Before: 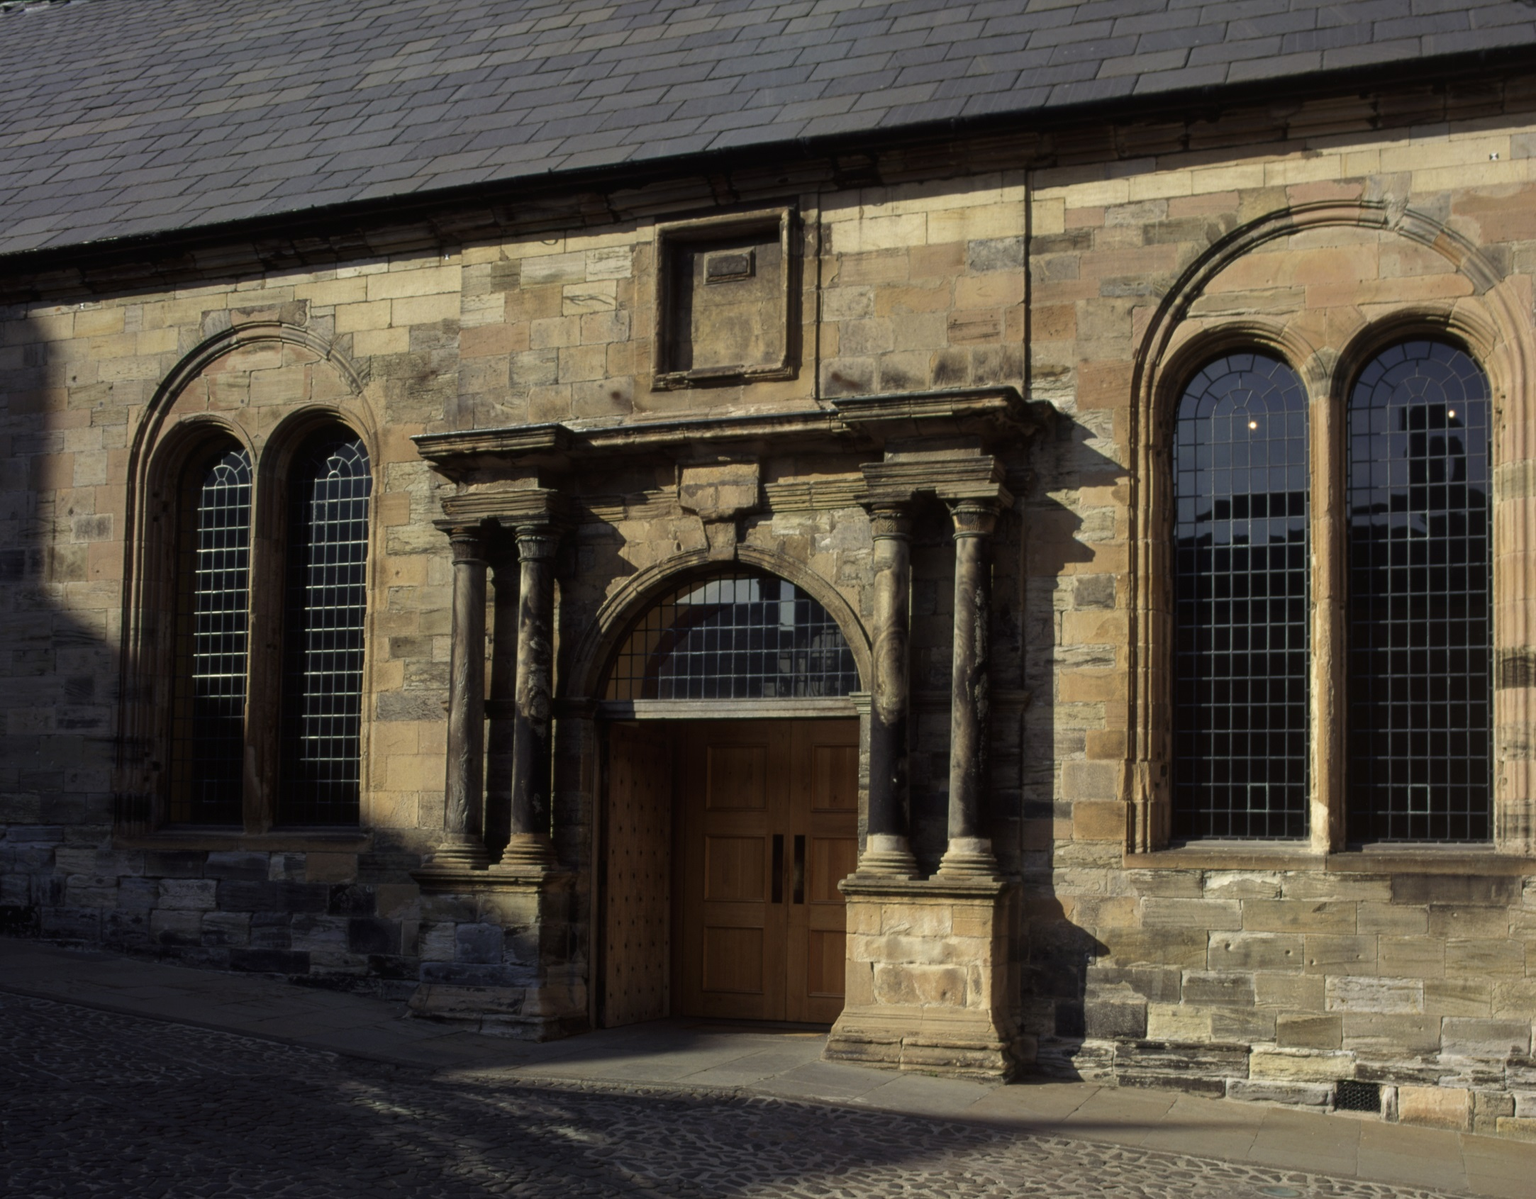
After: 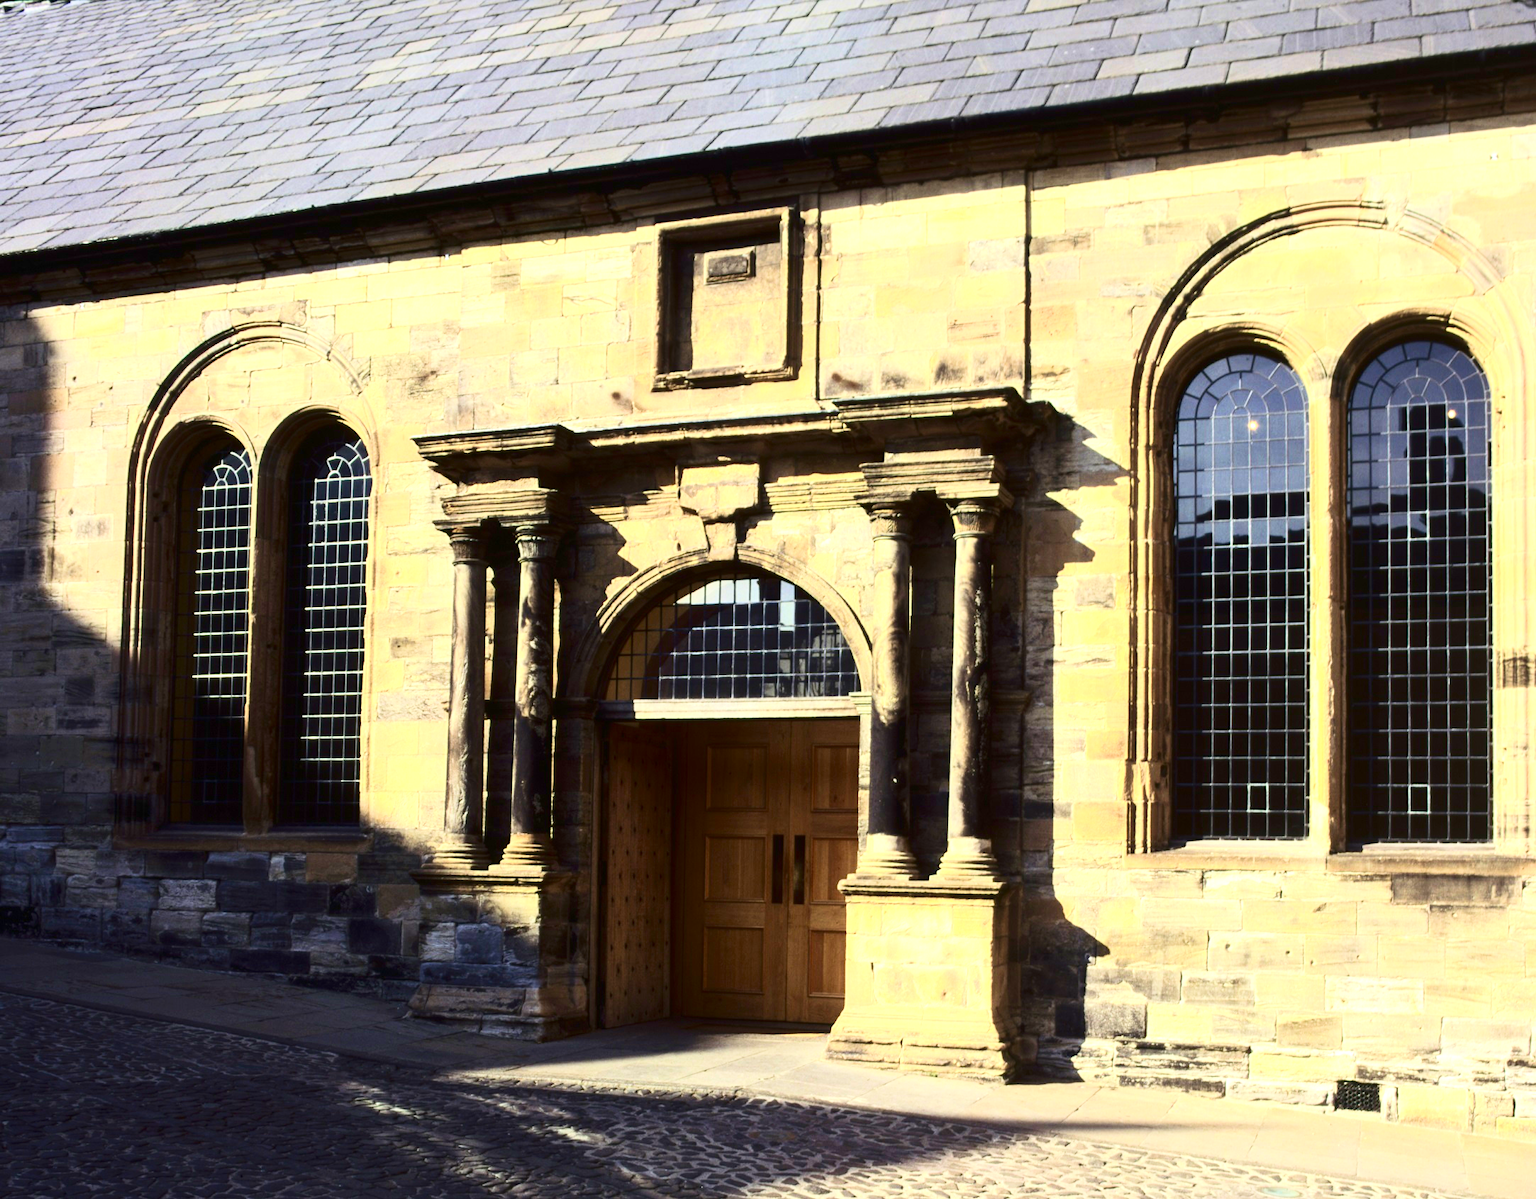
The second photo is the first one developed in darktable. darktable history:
exposure: black level correction 0.001, exposure 1.715 EV, compensate exposure bias true, compensate highlight preservation false
velvia: on, module defaults
contrast brightness saturation: contrast 0.405, brightness 0.102, saturation 0.214
